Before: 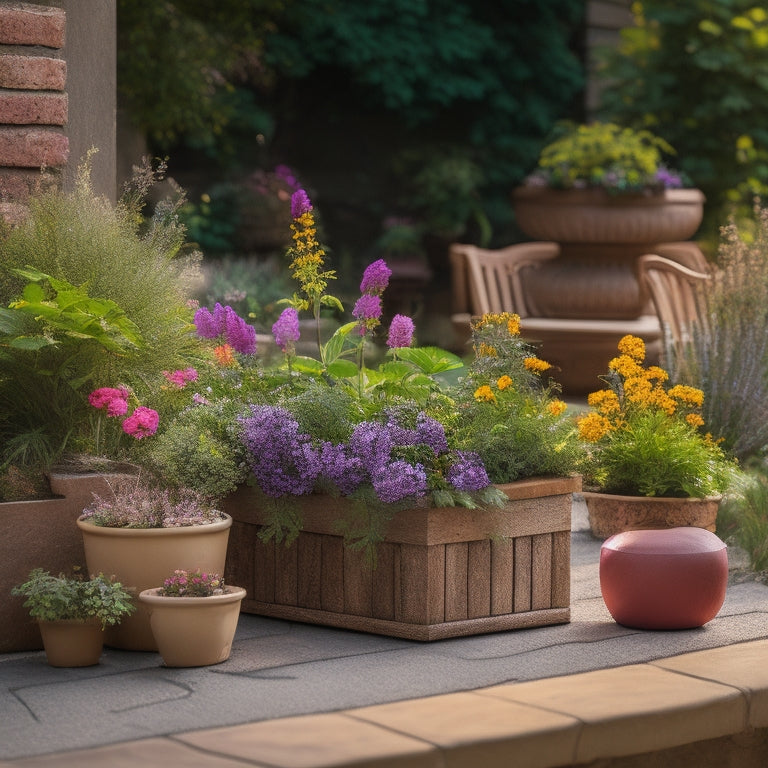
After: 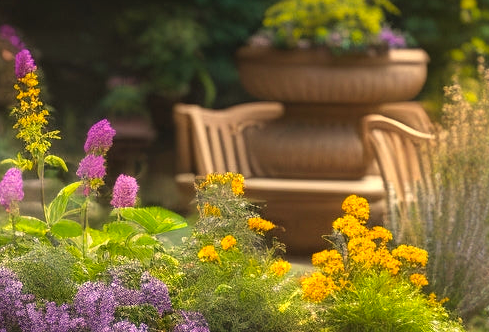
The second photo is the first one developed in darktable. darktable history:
crop: left 36.005%, top 18.293%, right 0.31%, bottom 38.444%
exposure: black level correction 0, exposure 0.7 EV, compensate exposure bias true, compensate highlight preservation false
color correction: highlights a* 2.72, highlights b* 22.8
